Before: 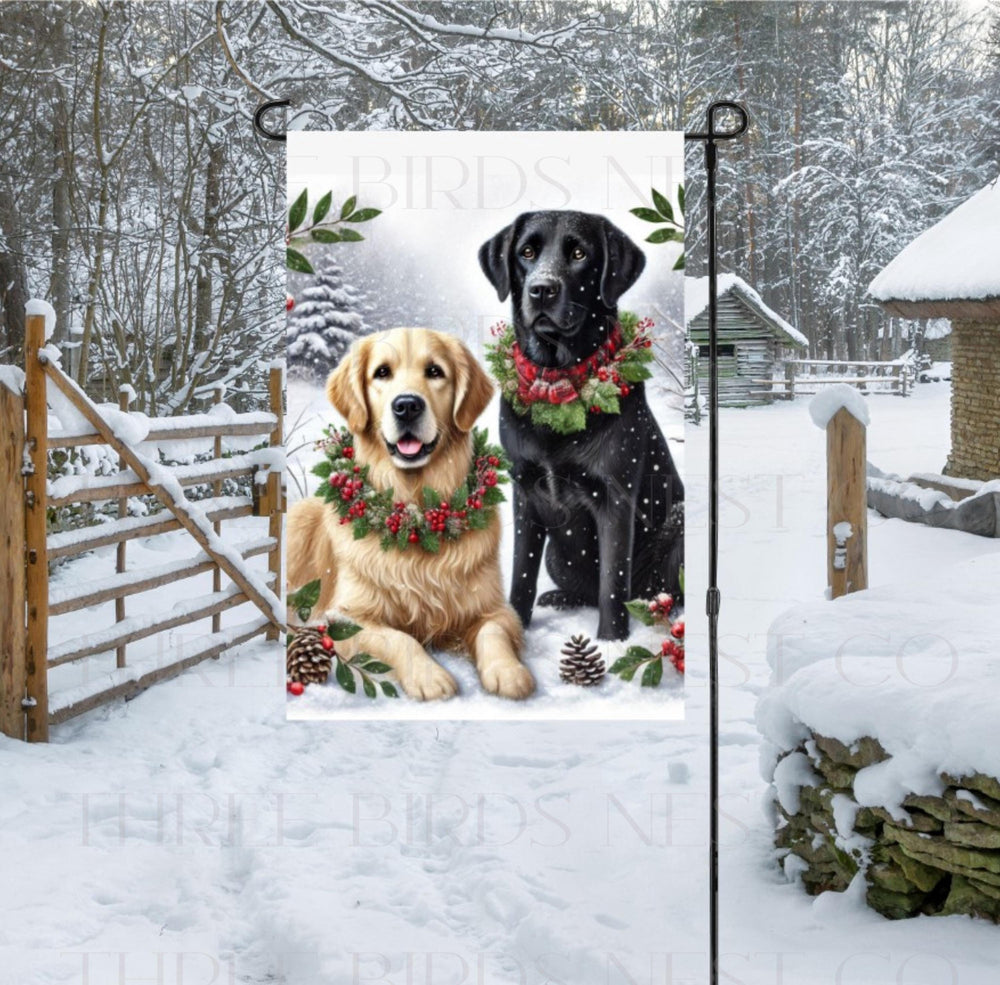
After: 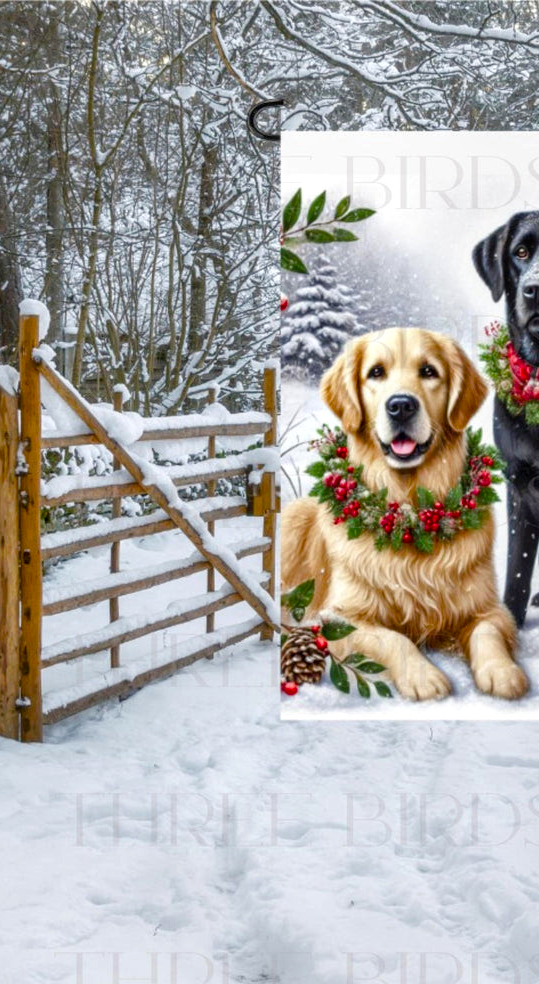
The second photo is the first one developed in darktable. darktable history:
local contrast: on, module defaults
crop: left 0.619%, right 45.425%, bottom 0.086%
color balance rgb: shadows lift › hue 86.88°, perceptual saturation grading › global saturation 23.662%, perceptual saturation grading › highlights -23.639%, perceptual saturation grading › mid-tones 24.504%, perceptual saturation grading › shadows 39.69%, global vibrance 14.437%
